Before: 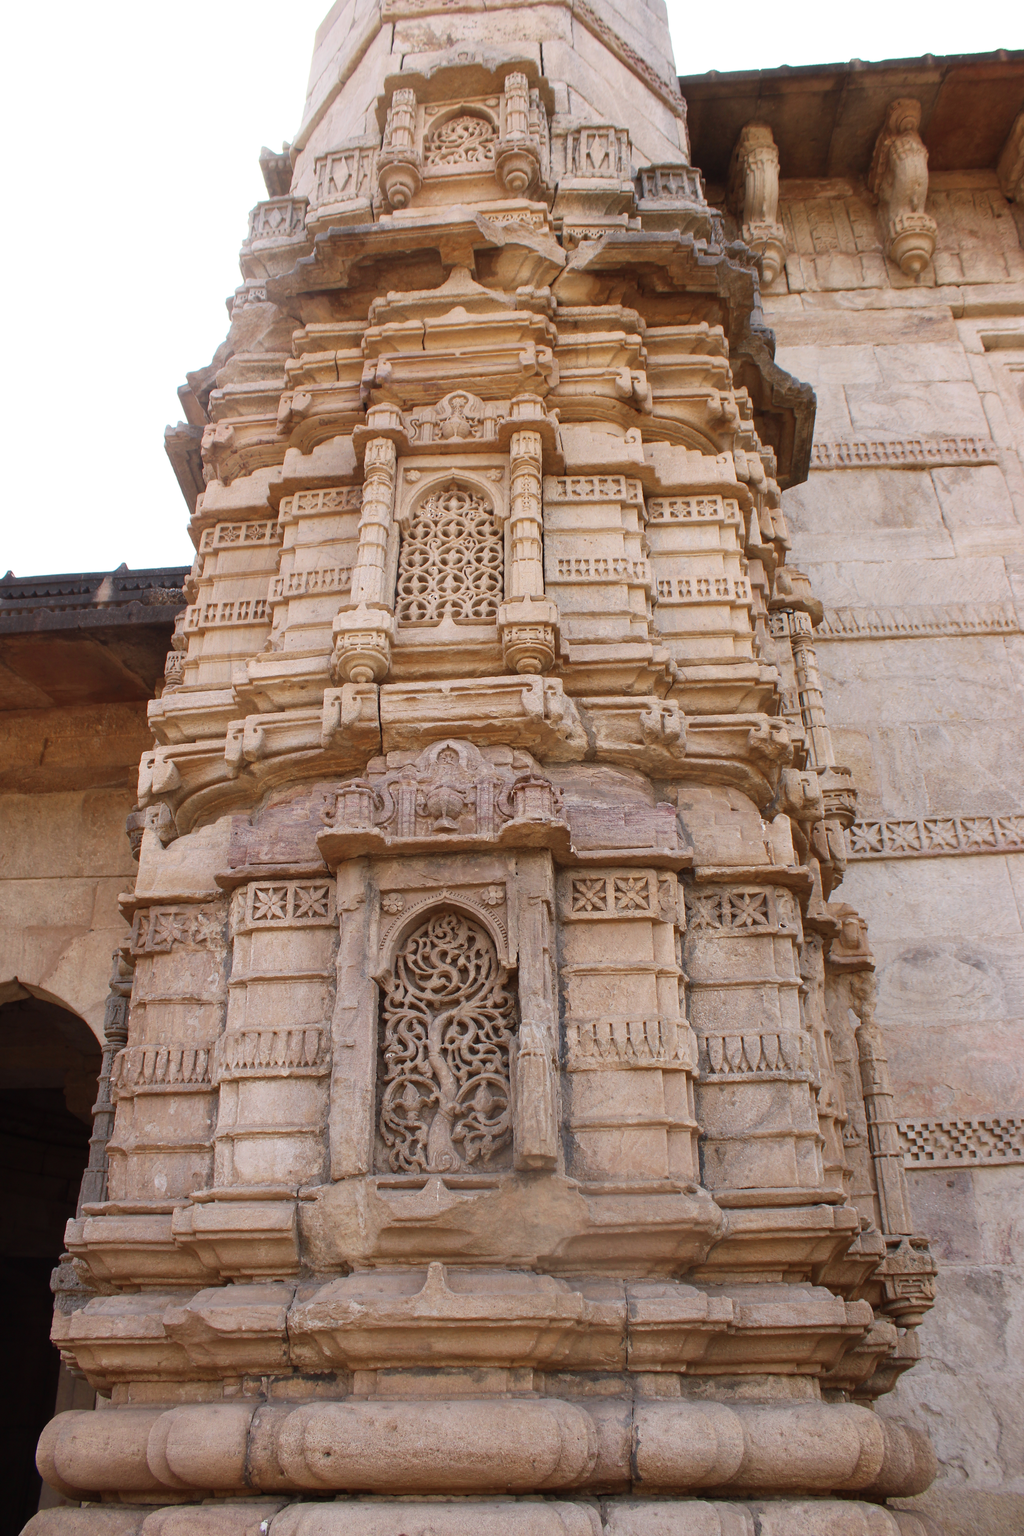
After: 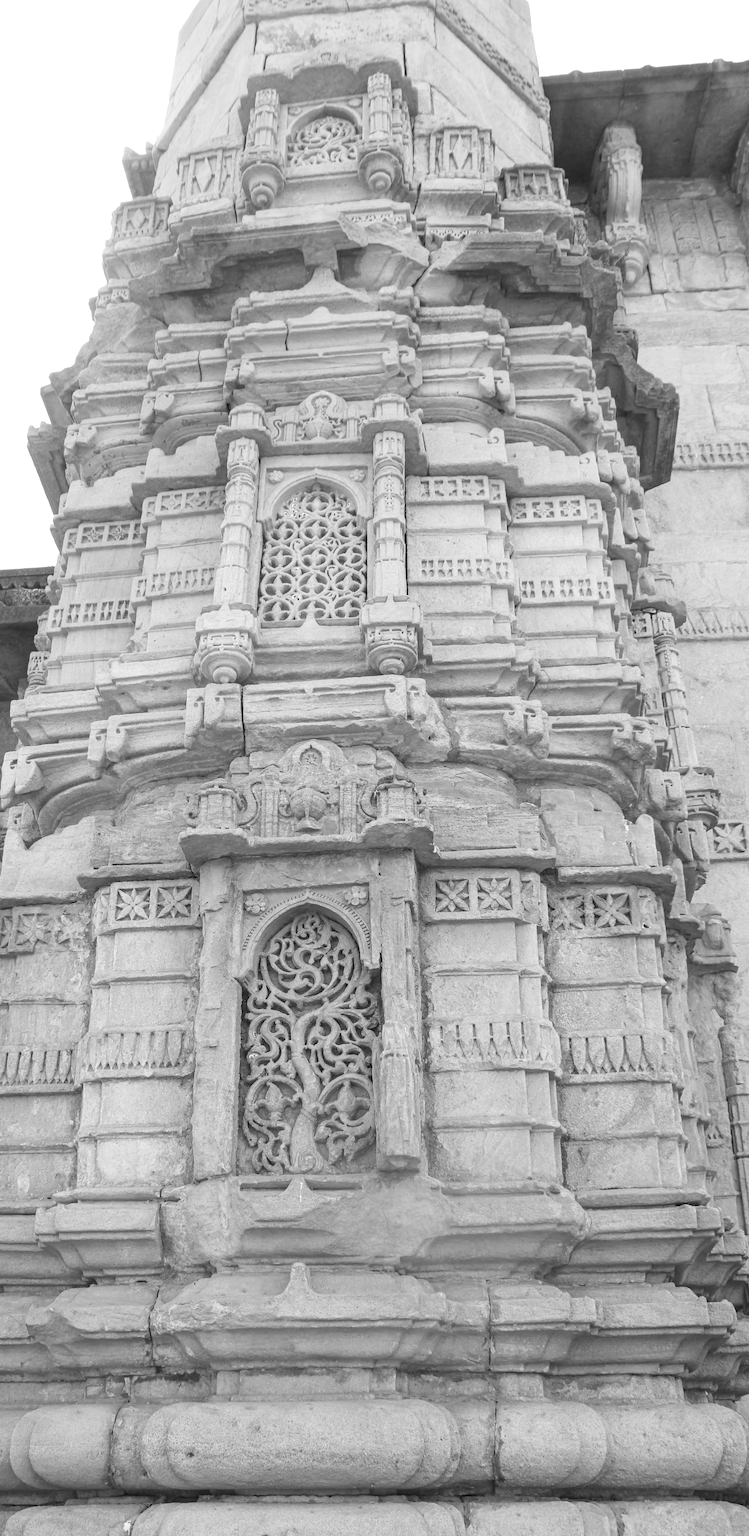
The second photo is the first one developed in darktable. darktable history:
haze removal: compatibility mode true, adaptive false
color balance: lift [1.004, 1.002, 1.002, 0.998], gamma [1, 1.007, 1.002, 0.993], gain [1, 0.977, 1.013, 1.023], contrast -3.64%
local contrast: detail 130%
monochrome: on, module defaults
crop: left 13.443%, right 13.31%
global tonemap: drago (0.7, 100)
